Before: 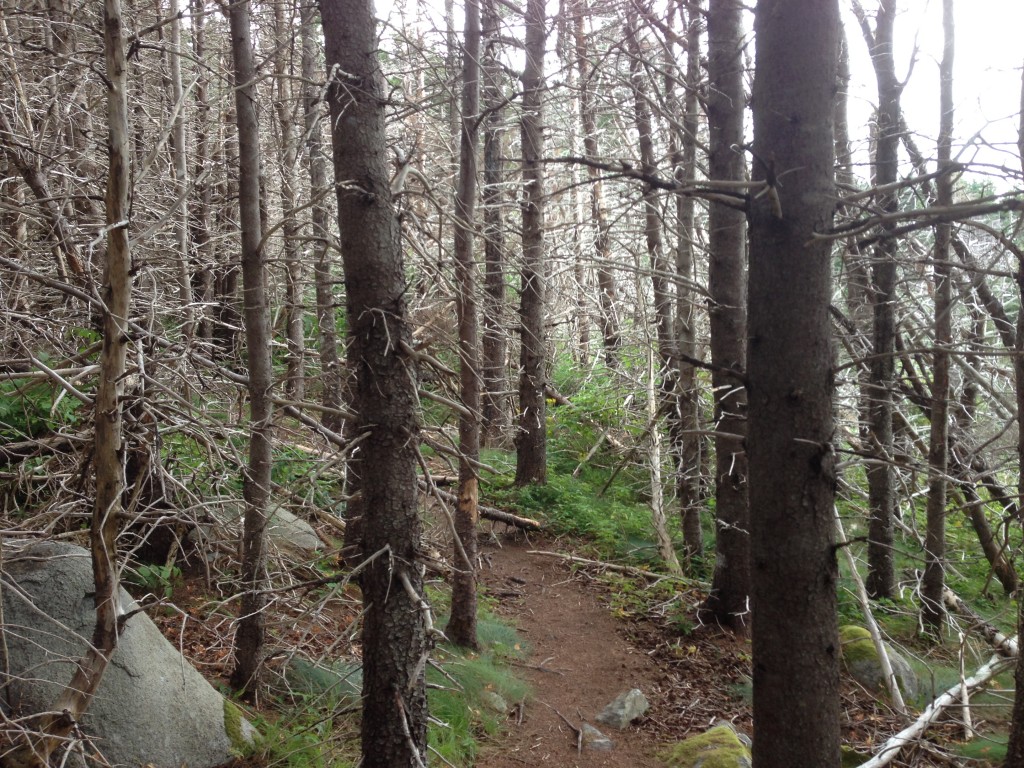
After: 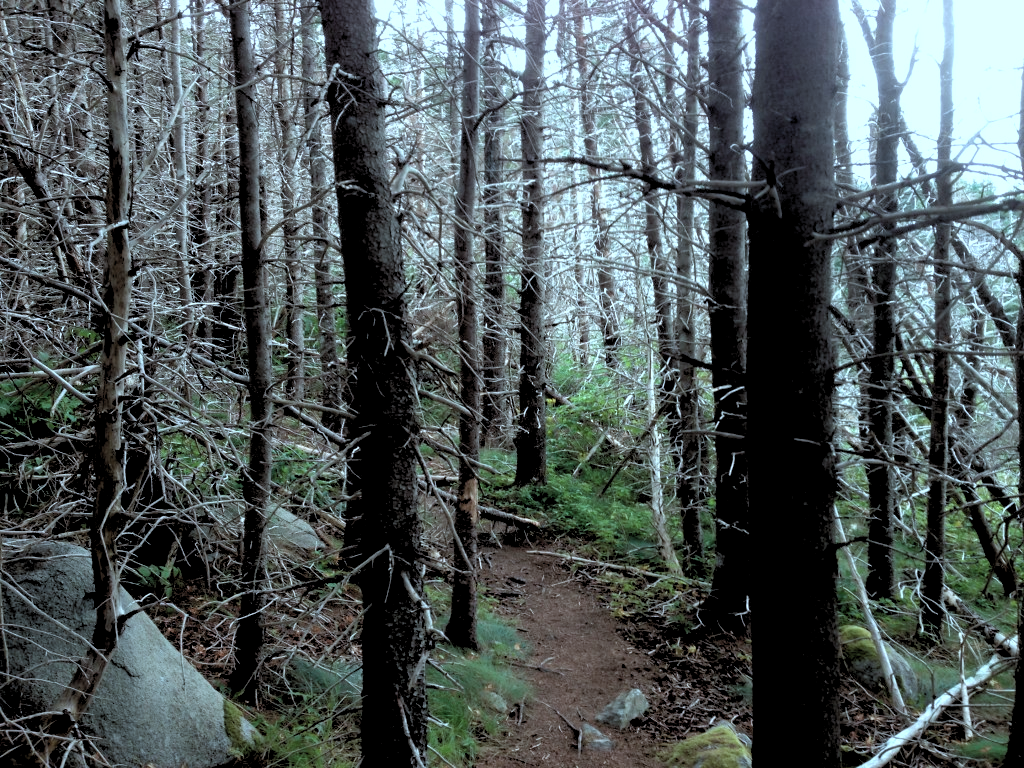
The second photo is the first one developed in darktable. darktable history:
color correction: highlights a* -10.69, highlights b* -19.19
rgb levels: levels [[0.034, 0.472, 0.904], [0, 0.5, 1], [0, 0.5, 1]]
